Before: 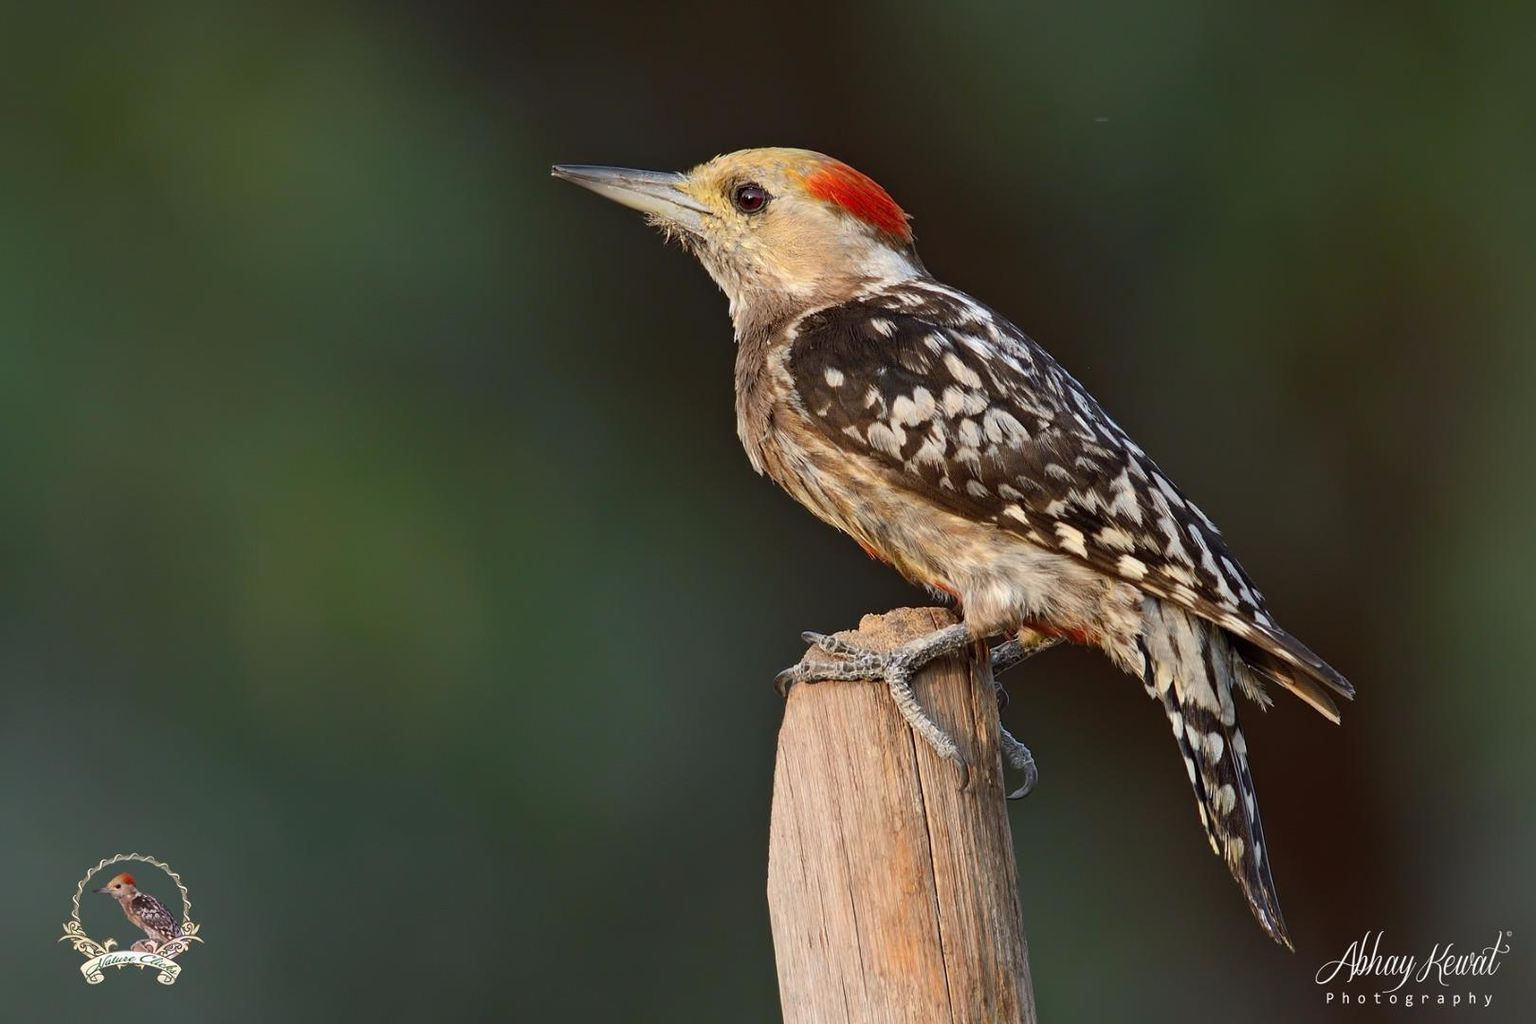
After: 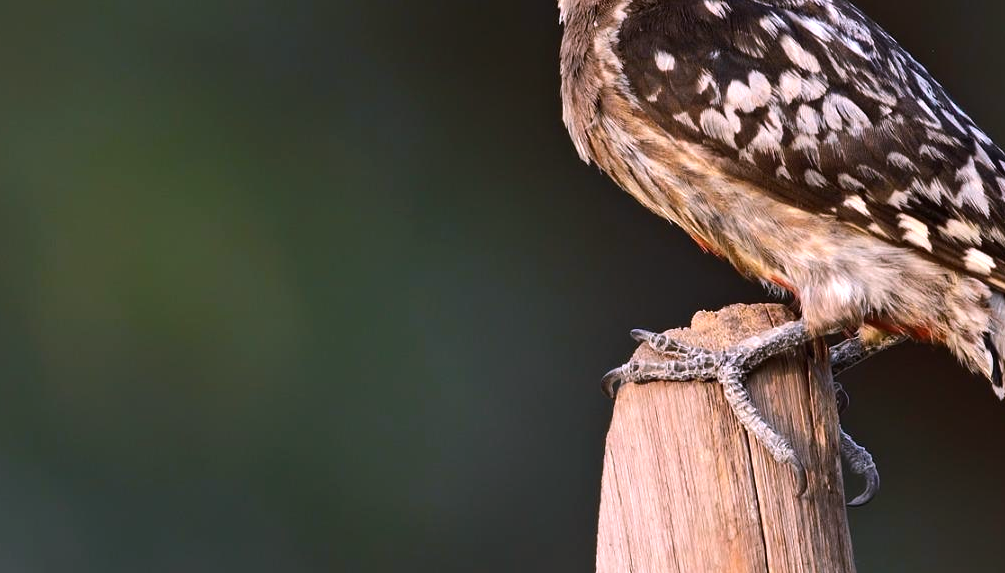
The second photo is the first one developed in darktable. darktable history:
crop: left 13.312%, top 31.28%, right 24.627%, bottom 15.582%
white balance: red 1.066, blue 1.119
tone equalizer: -8 EV -0.417 EV, -7 EV -0.389 EV, -6 EV -0.333 EV, -5 EV -0.222 EV, -3 EV 0.222 EV, -2 EV 0.333 EV, -1 EV 0.389 EV, +0 EV 0.417 EV, edges refinement/feathering 500, mask exposure compensation -1.57 EV, preserve details no
